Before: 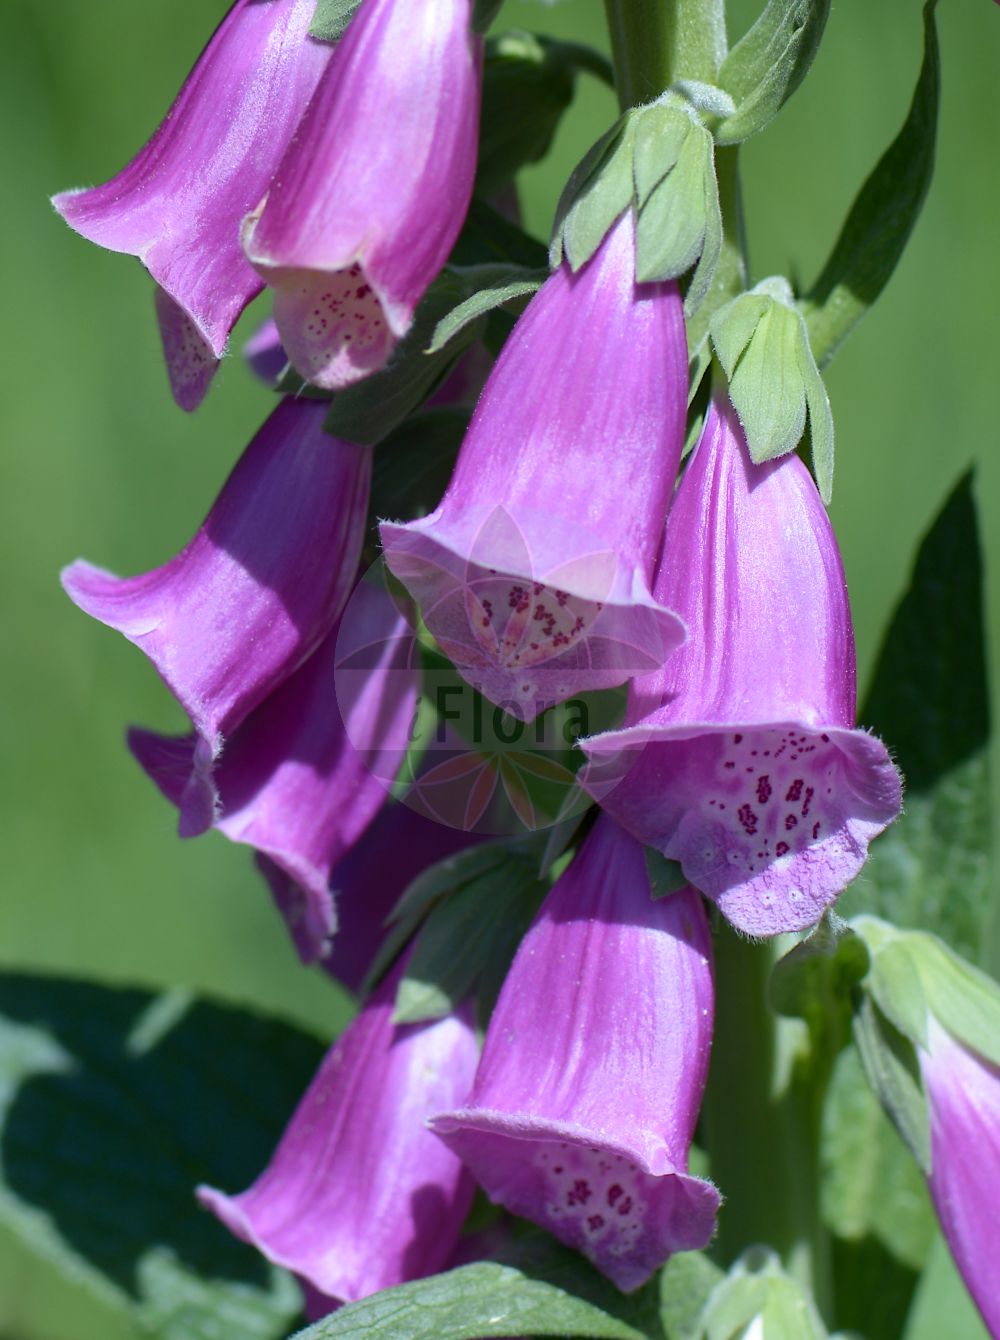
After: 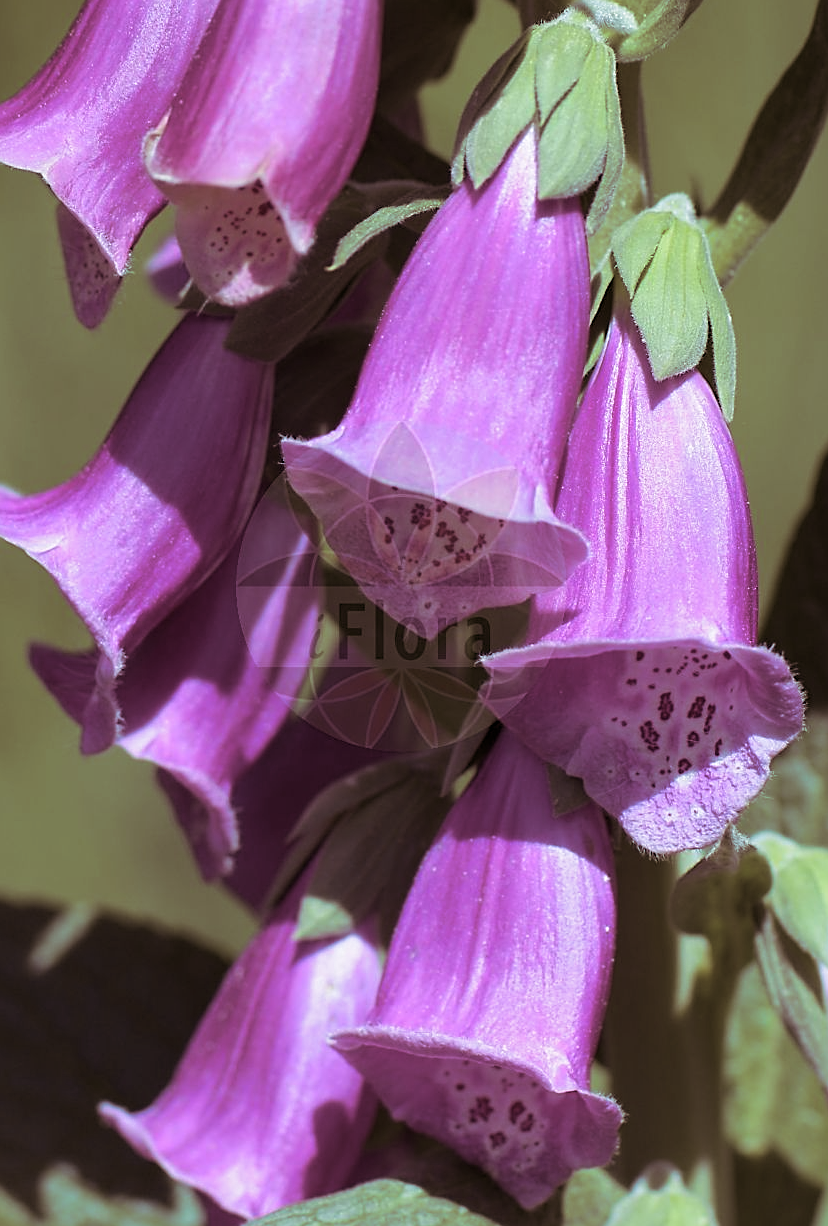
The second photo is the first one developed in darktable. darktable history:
crop: left 9.807%, top 6.259%, right 7.334%, bottom 2.177%
sharpen: on, module defaults
split-toning: shadows › saturation 0.41, highlights › saturation 0, compress 33.55%
